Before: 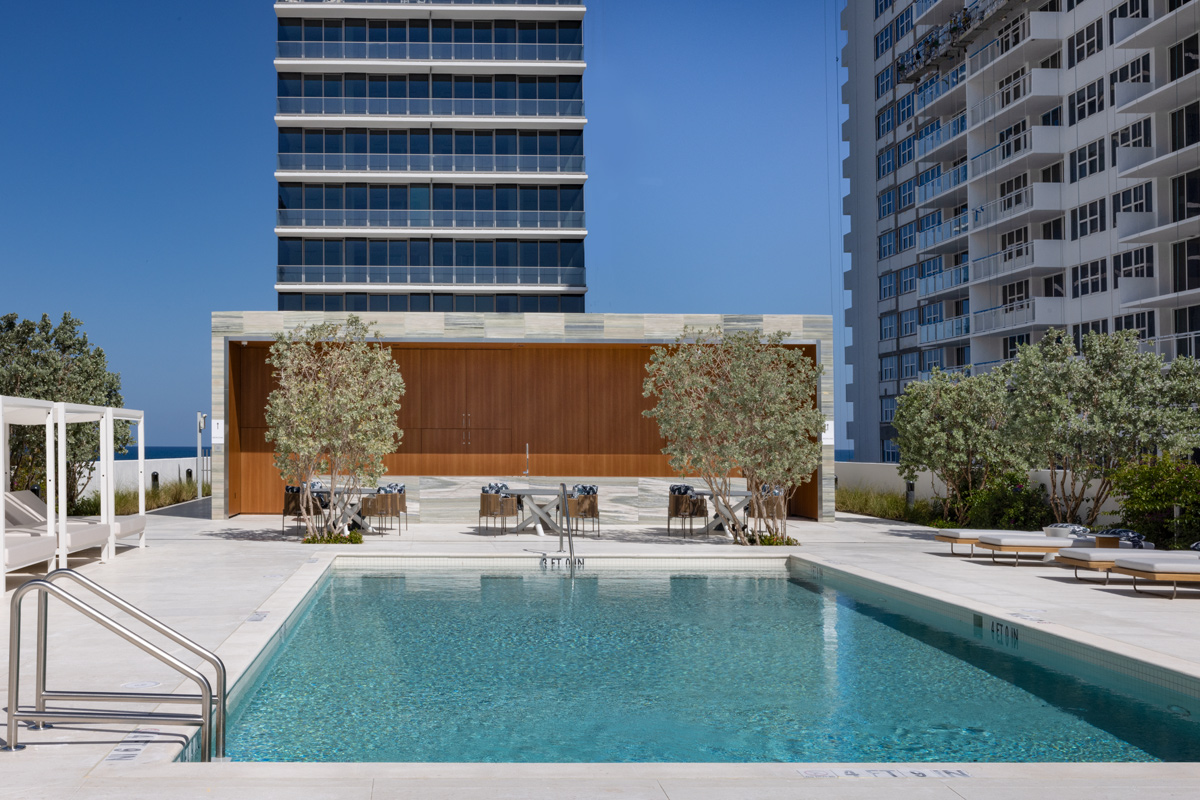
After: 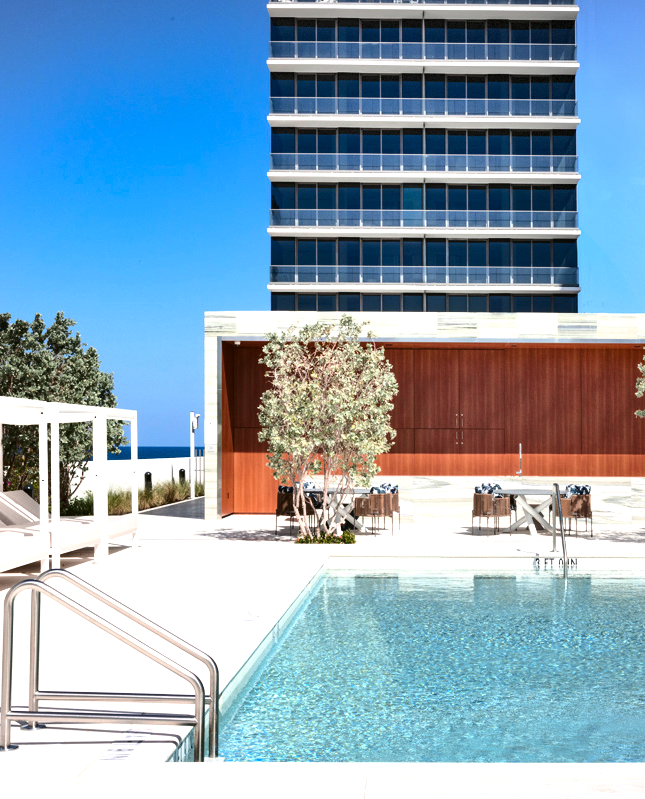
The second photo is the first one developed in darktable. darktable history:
exposure: black level correction 0, exposure 0.5 EV, compensate highlight preservation false
color correction: saturation 1.11
tone curve: curves: ch0 [(0, 0.021) (0.059, 0.053) (0.212, 0.18) (0.337, 0.304) (0.495, 0.505) (0.725, 0.731) (0.89, 0.919) (1, 1)]; ch1 [(0, 0) (0.094, 0.081) (0.285, 0.299) (0.413, 0.43) (0.479, 0.475) (0.54, 0.55) (0.615, 0.65) (0.683, 0.688) (1, 1)]; ch2 [(0, 0) (0.257, 0.217) (0.434, 0.434) (0.498, 0.507) (0.599, 0.578) (1, 1)], color space Lab, independent channels, preserve colors none
vignetting: fall-off start 85%, fall-off radius 80%, brightness -0.182, saturation -0.3, width/height ratio 1.219, dithering 8-bit output, unbound false
crop: left 0.587%, right 45.588%, bottom 0.086%
tone equalizer: -8 EV -0.75 EV, -7 EV -0.7 EV, -6 EV -0.6 EV, -5 EV -0.4 EV, -3 EV 0.4 EV, -2 EV 0.6 EV, -1 EV 0.7 EV, +0 EV 0.75 EV, edges refinement/feathering 500, mask exposure compensation -1.57 EV, preserve details no
